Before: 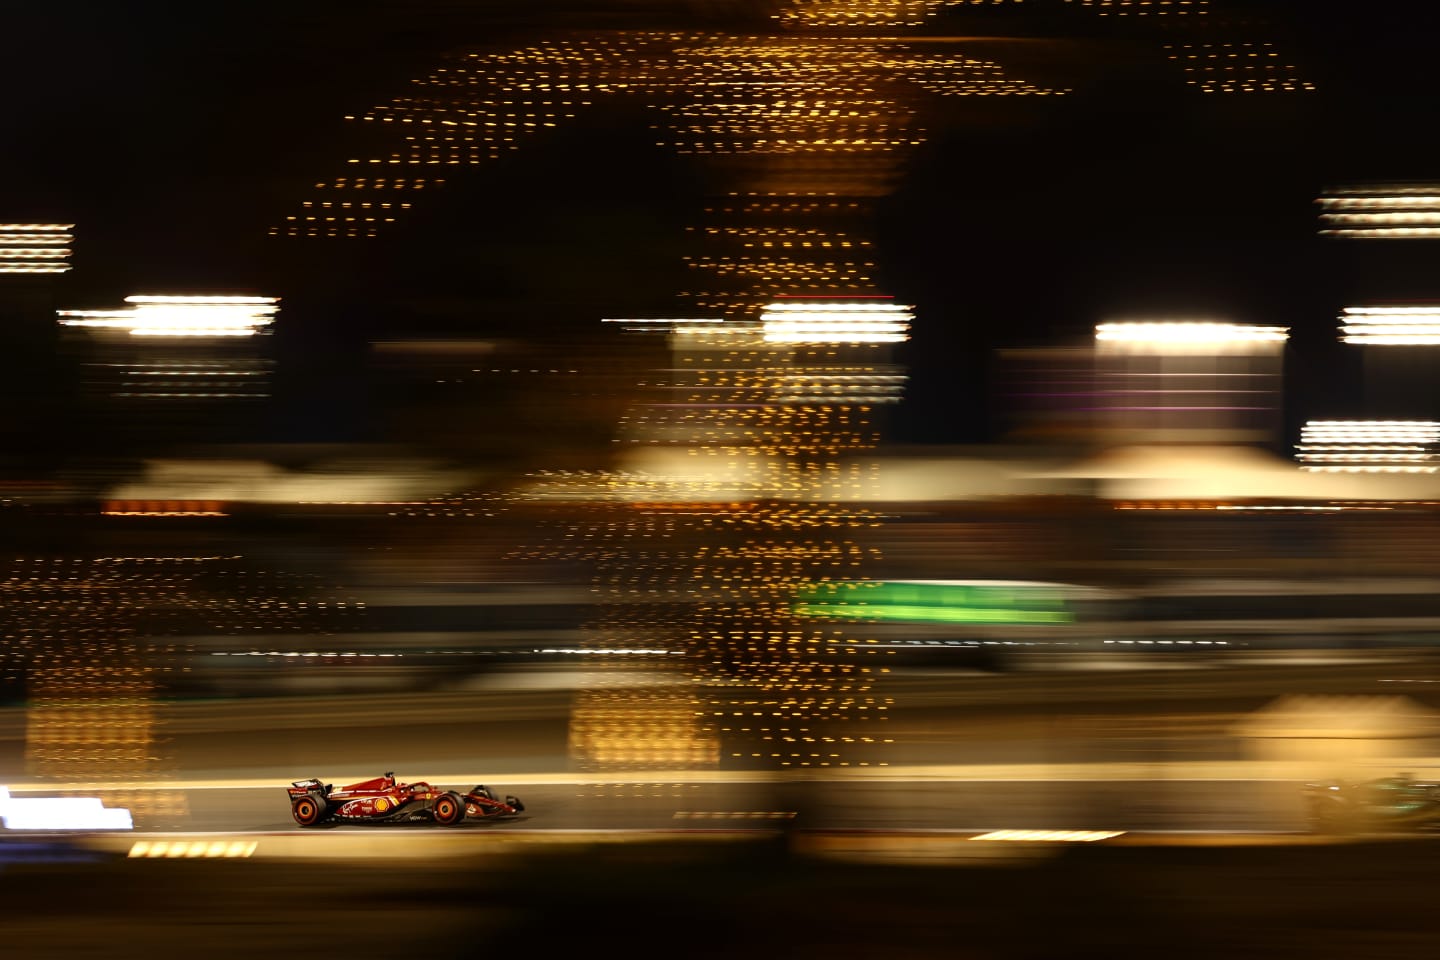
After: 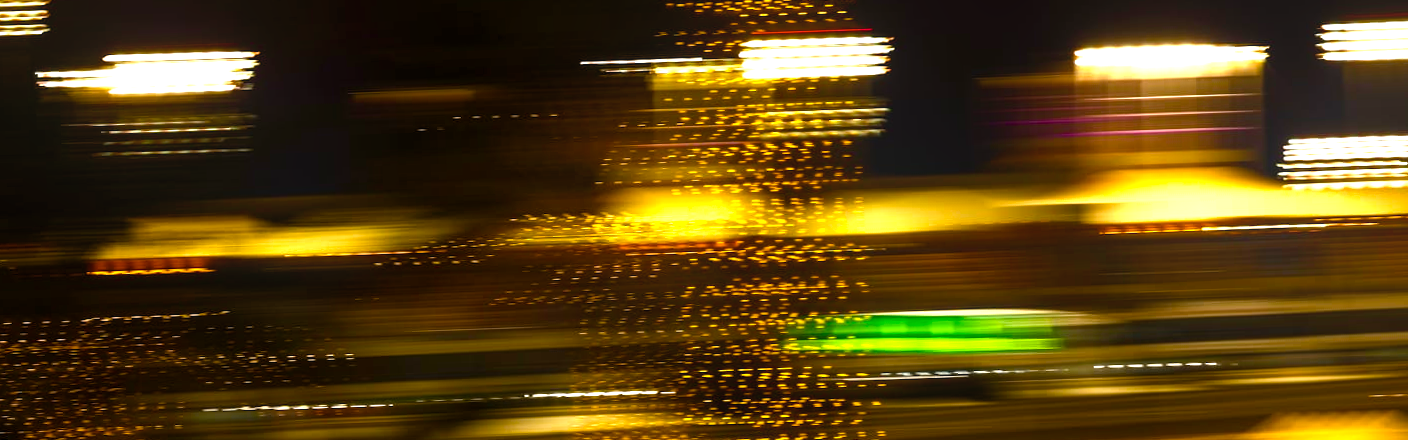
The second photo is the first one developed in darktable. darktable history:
color balance rgb: linear chroma grading › global chroma 9%, perceptual saturation grading › global saturation 36%, perceptual saturation grading › shadows 35%, perceptual brilliance grading › global brilliance 21.21%, perceptual brilliance grading › shadows -35%, global vibrance 21.21%
exposure: exposure 0.564 EV, compensate highlight preservation false
local contrast: detail 110%
rotate and perspective: rotation -2°, crop left 0.022, crop right 0.978, crop top 0.049, crop bottom 0.951
crop and rotate: top 26.056%, bottom 25.543%
